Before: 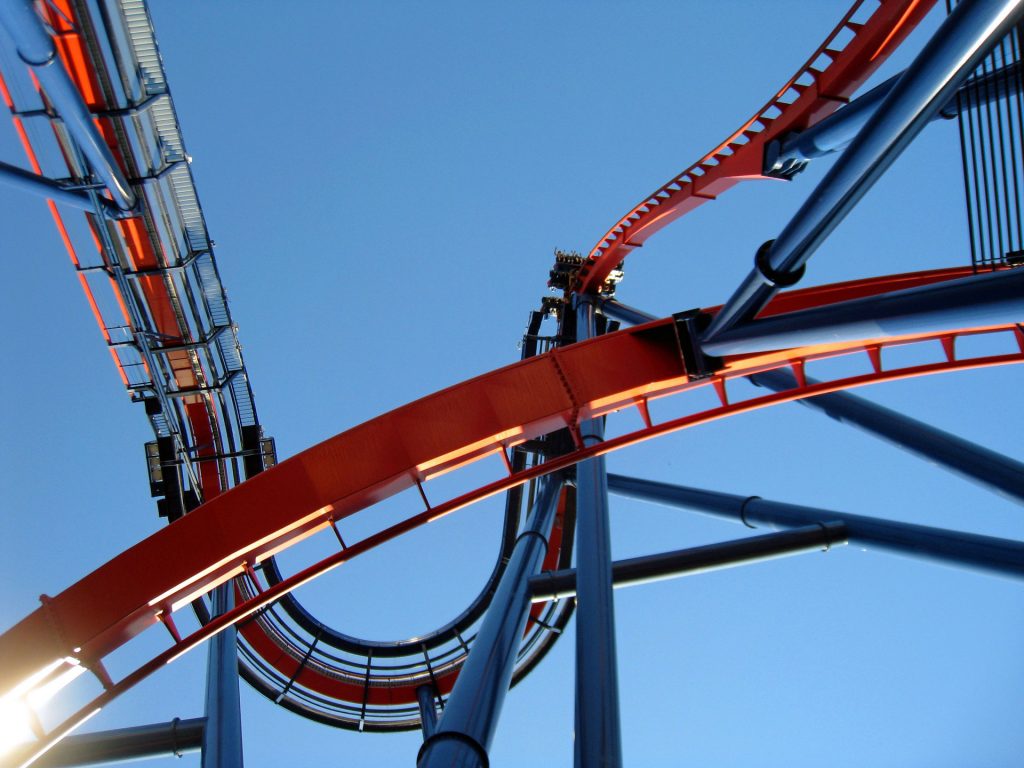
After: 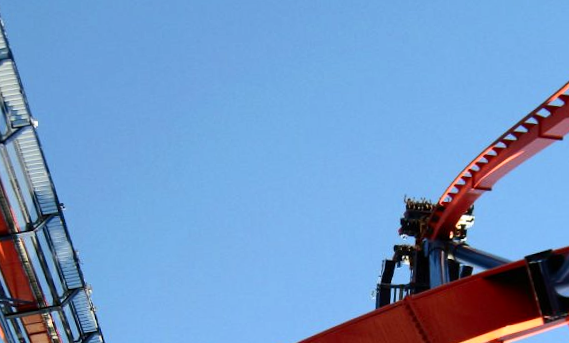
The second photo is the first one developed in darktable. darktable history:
rotate and perspective: rotation -2.56°, automatic cropping off
crop: left 15.306%, top 9.065%, right 30.789%, bottom 48.638%
contrast brightness saturation: contrast 0.24, brightness 0.09
